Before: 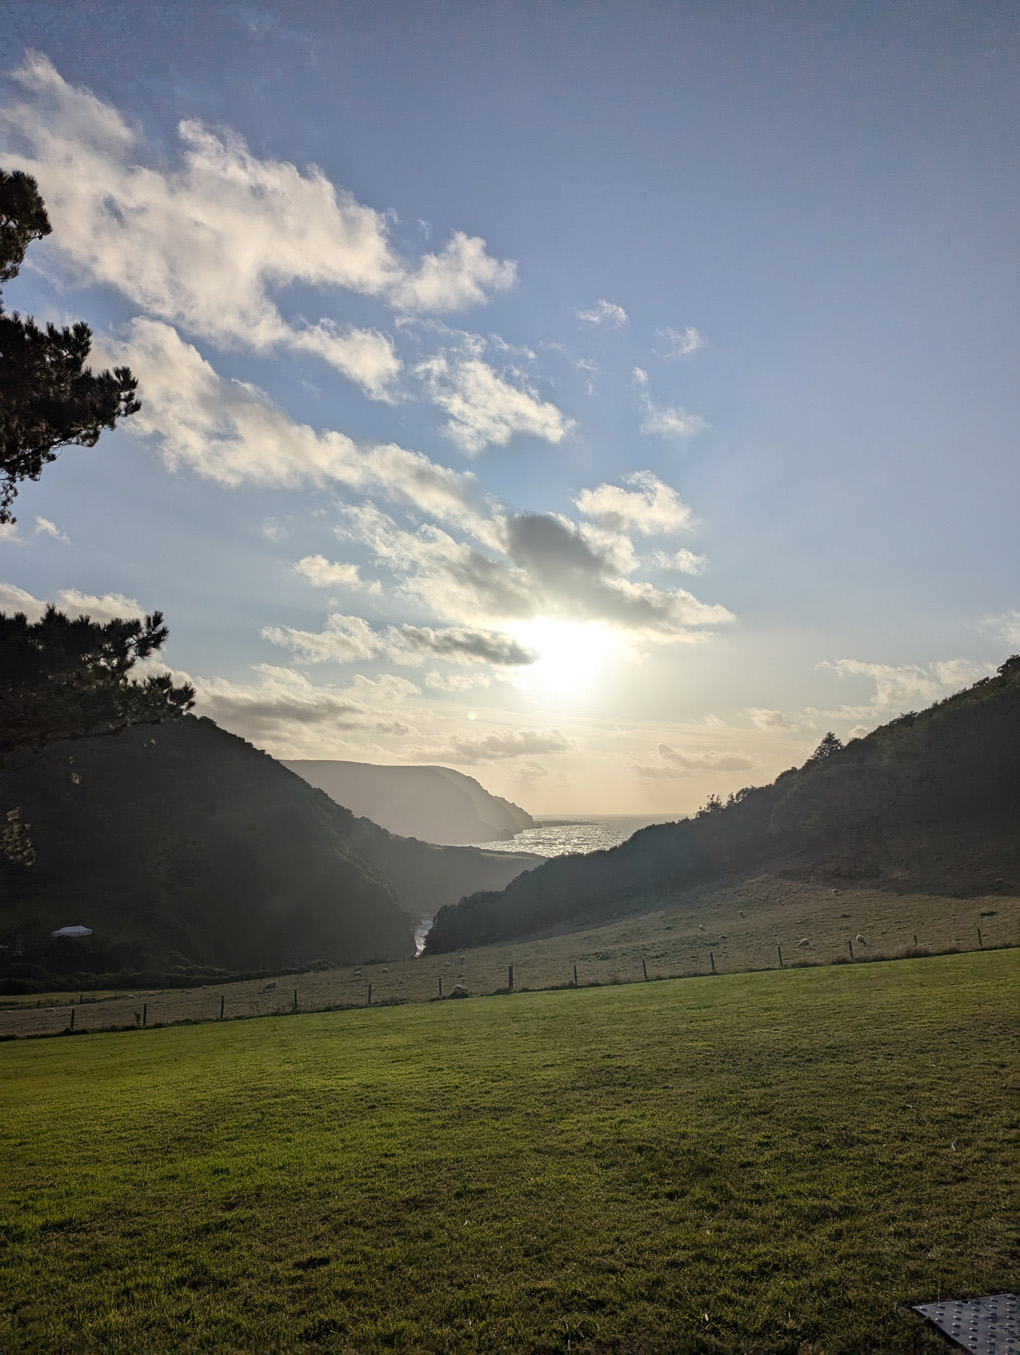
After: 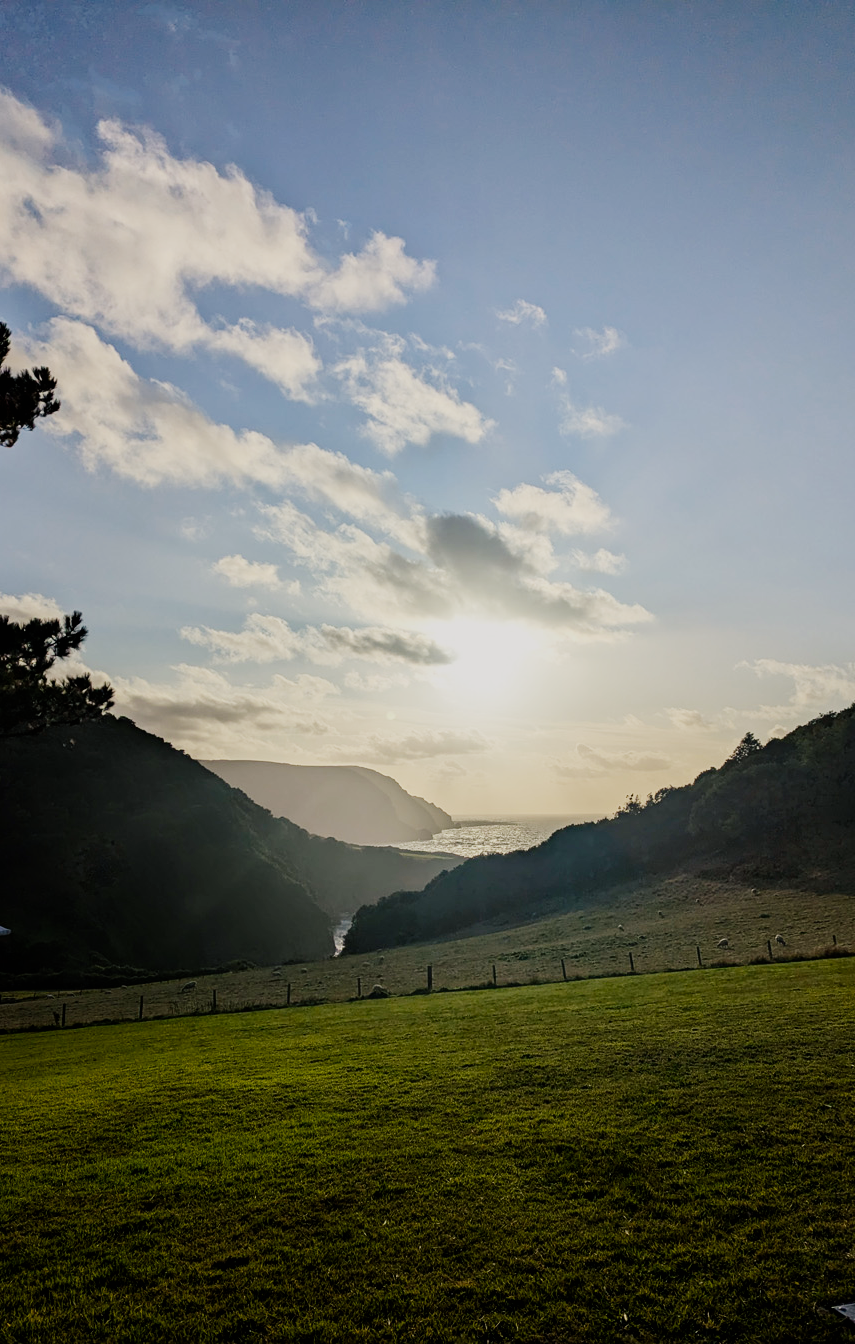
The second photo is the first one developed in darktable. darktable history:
crop: left 8.026%, right 7.374%
sigmoid: contrast 1.6, skew -0.2, preserve hue 0%, red attenuation 0.1, red rotation 0.035, green attenuation 0.1, green rotation -0.017, blue attenuation 0.15, blue rotation -0.052, base primaries Rec2020
color balance rgb: shadows lift › chroma 2%, shadows lift › hue 217.2°, power › hue 60°, highlights gain › chroma 1%, highlights gain › hue 69.6°, global offset › luminance -0.5%, perceptual saturation grading › global saturation 15%, global vibrance 15%
